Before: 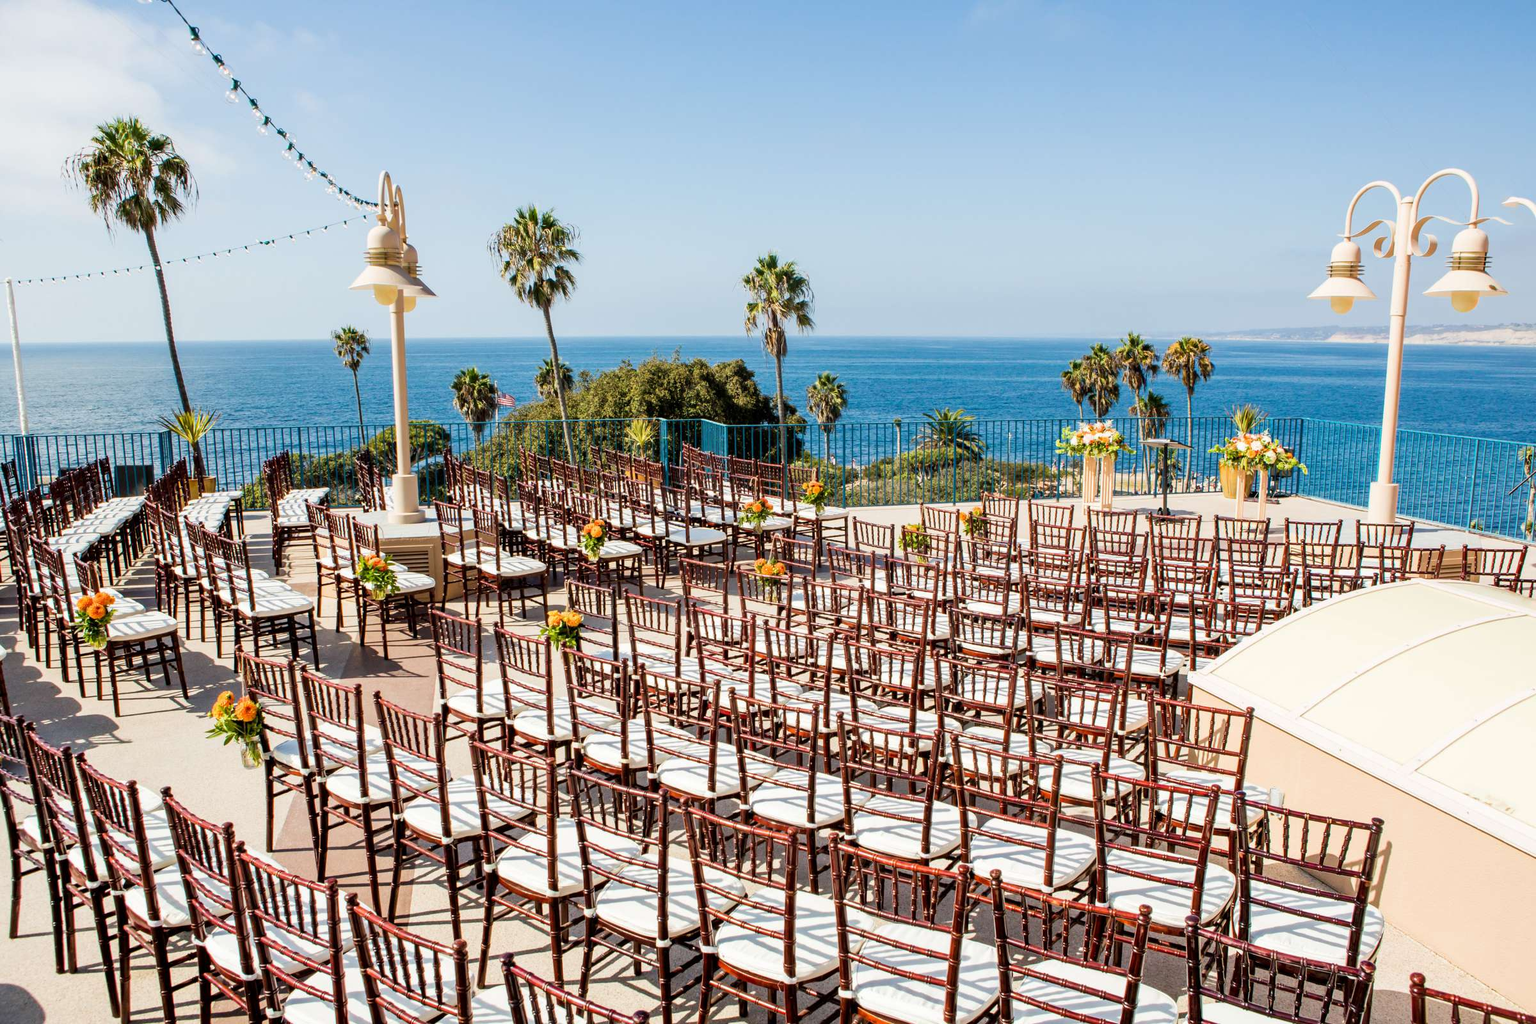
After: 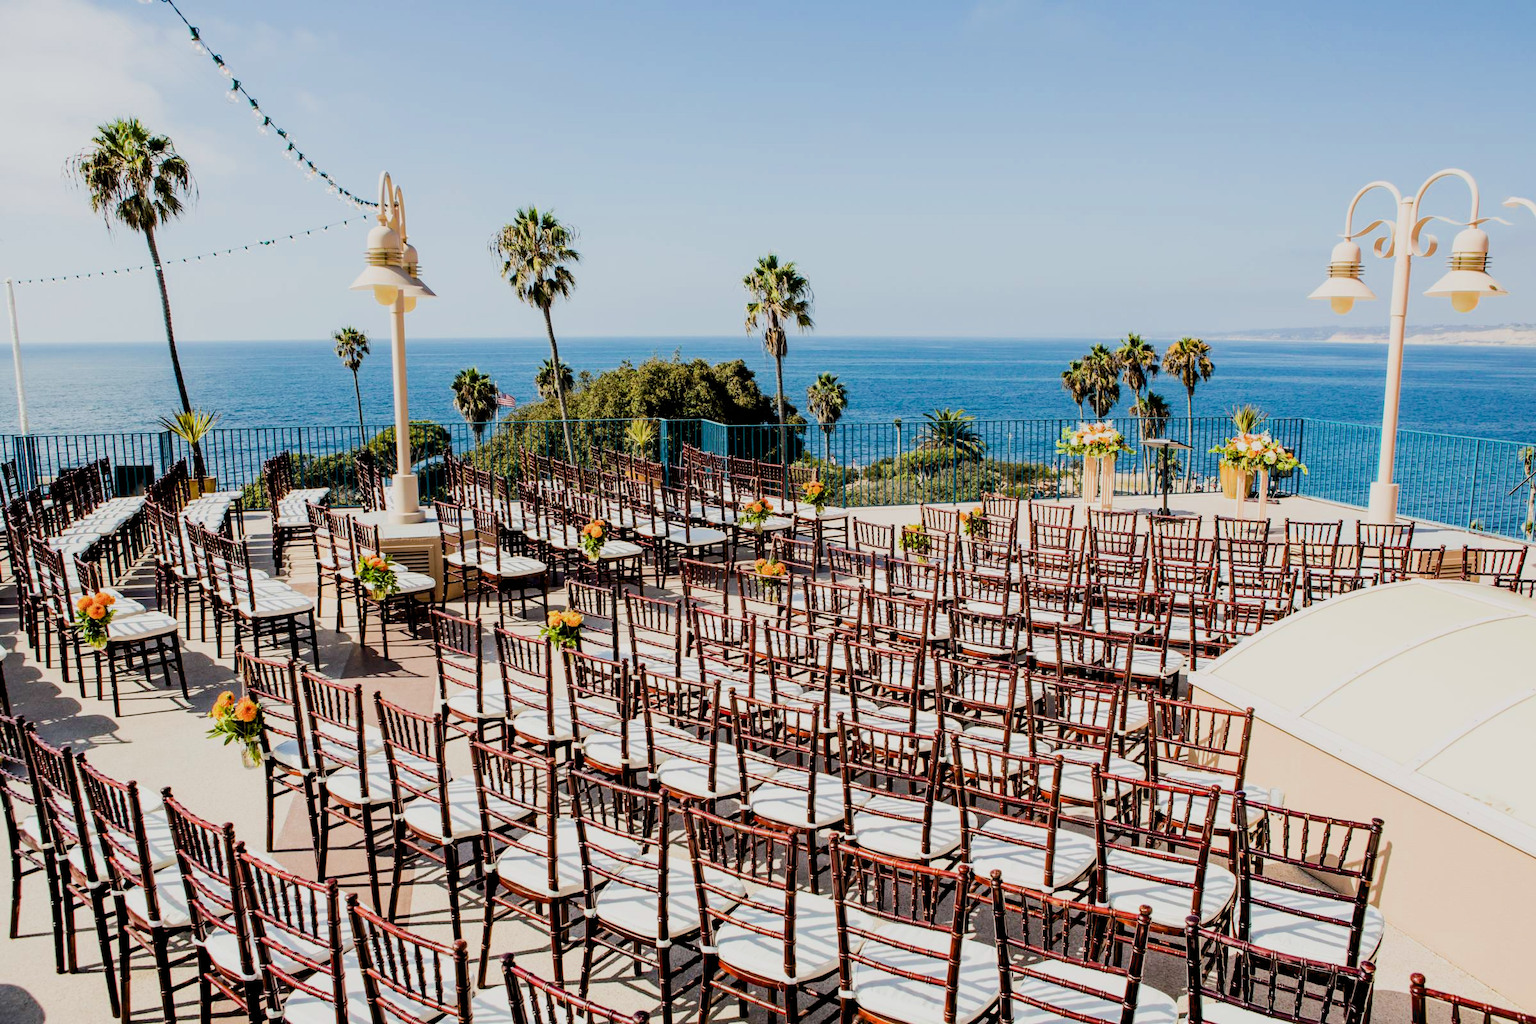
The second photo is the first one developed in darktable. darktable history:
filmic rgb: black relative exposure -7.65 EV, white relative exposure 4.56 EV, hardness 3.61
tone equalizer: -8 EV -0.001 EV, -7 EV 0.003 EV, -6 EV -0.004 EV, -5 EV -0.01 EV, -4 EV -0.059 EV, -3 EV -0.227 EV, -2 EV -0.269 EV, -1 EV 0.115 EV, +0 EV 0.284 EV
exposure: black level correction 0.011, compensate highlight preservation false
